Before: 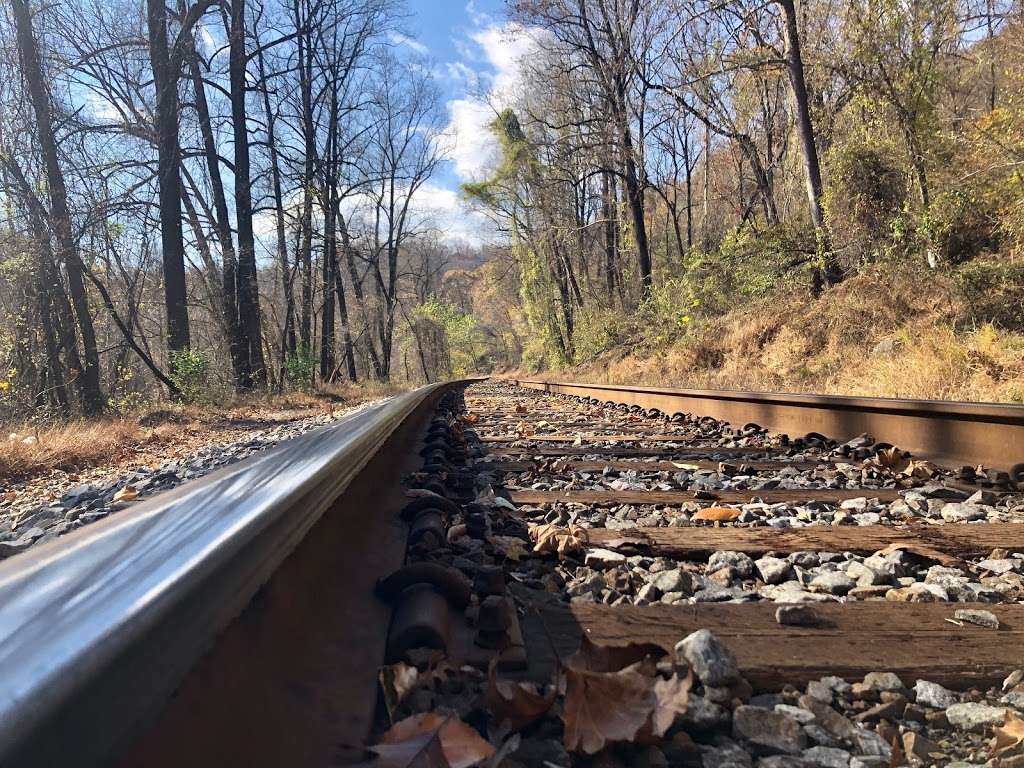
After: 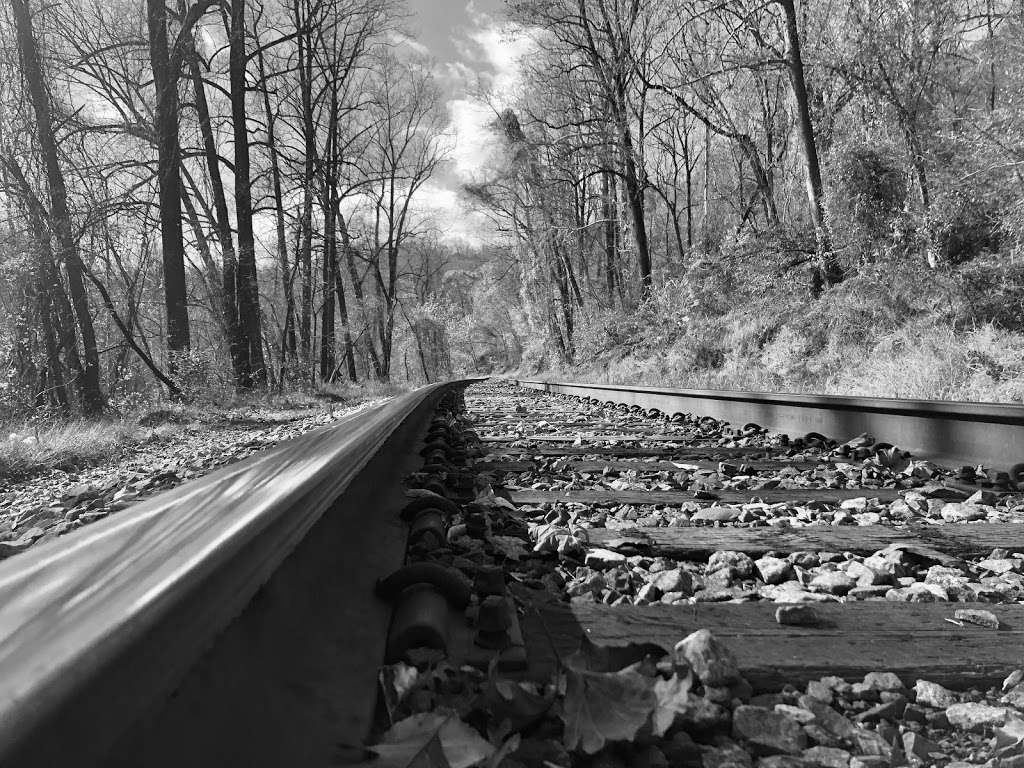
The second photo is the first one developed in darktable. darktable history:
color calibration: output gray [0.714, 0.278, 0, 0], illuminant Planckian (black body), x 0.353, y 0.352, temperature 4749.79 K
